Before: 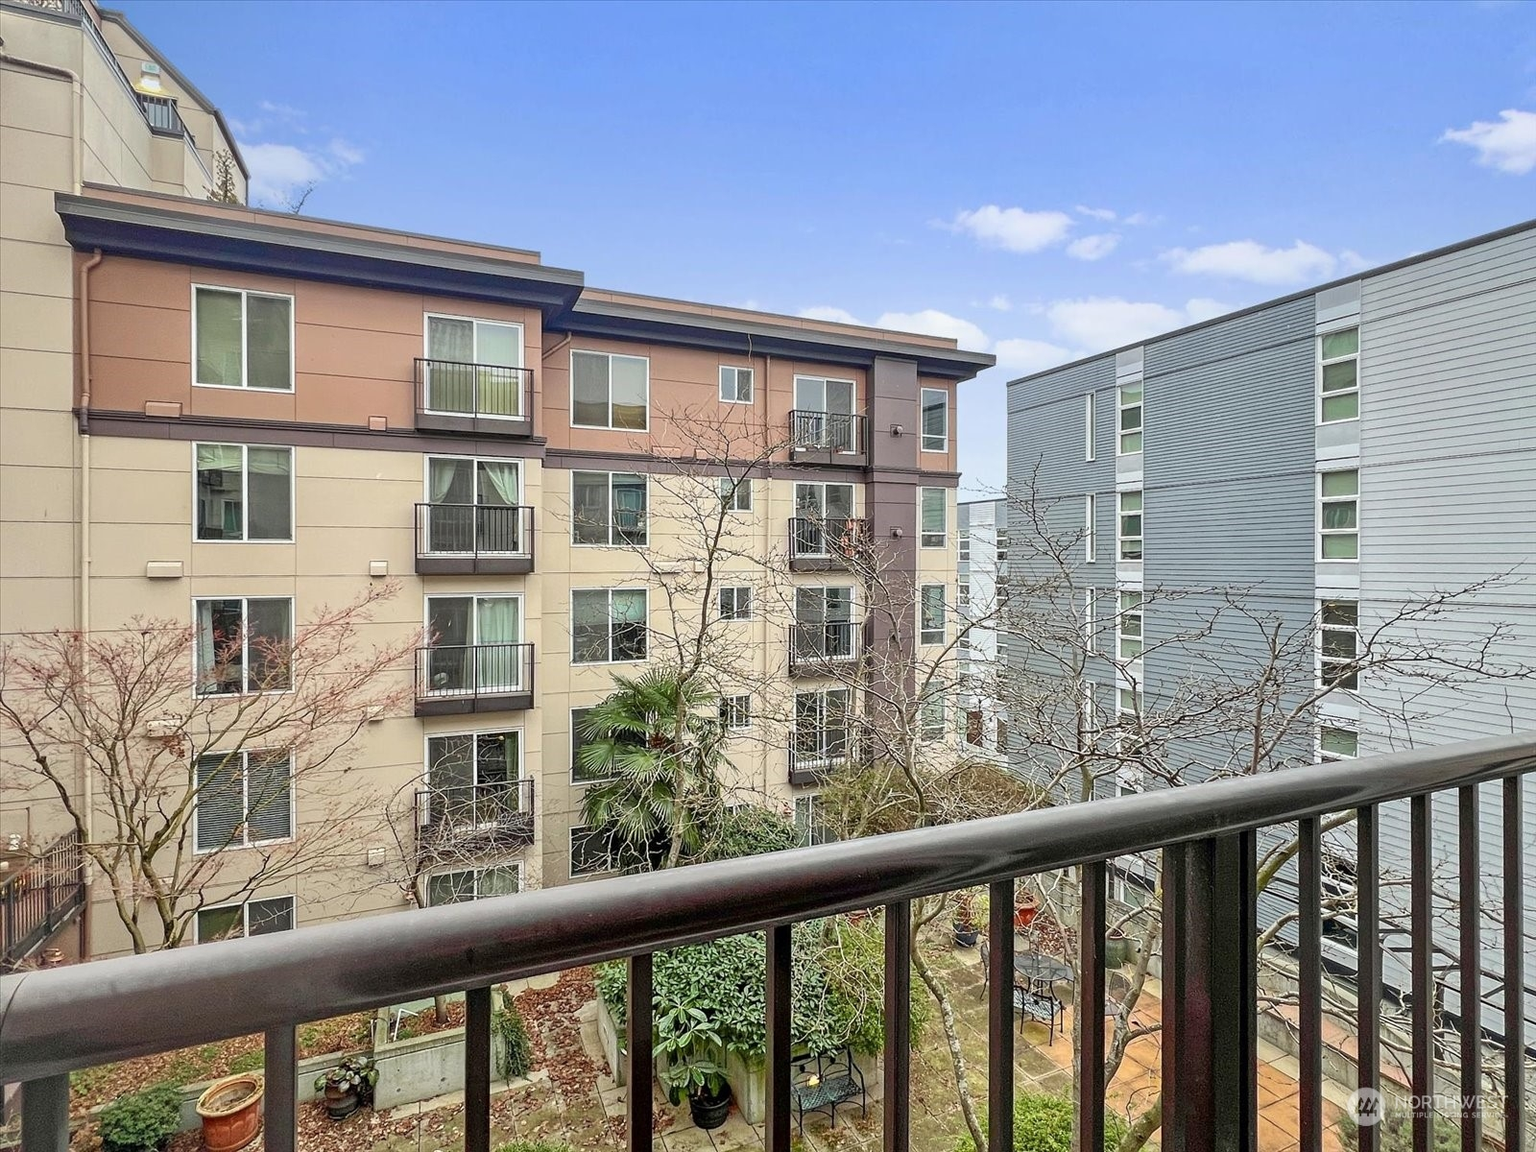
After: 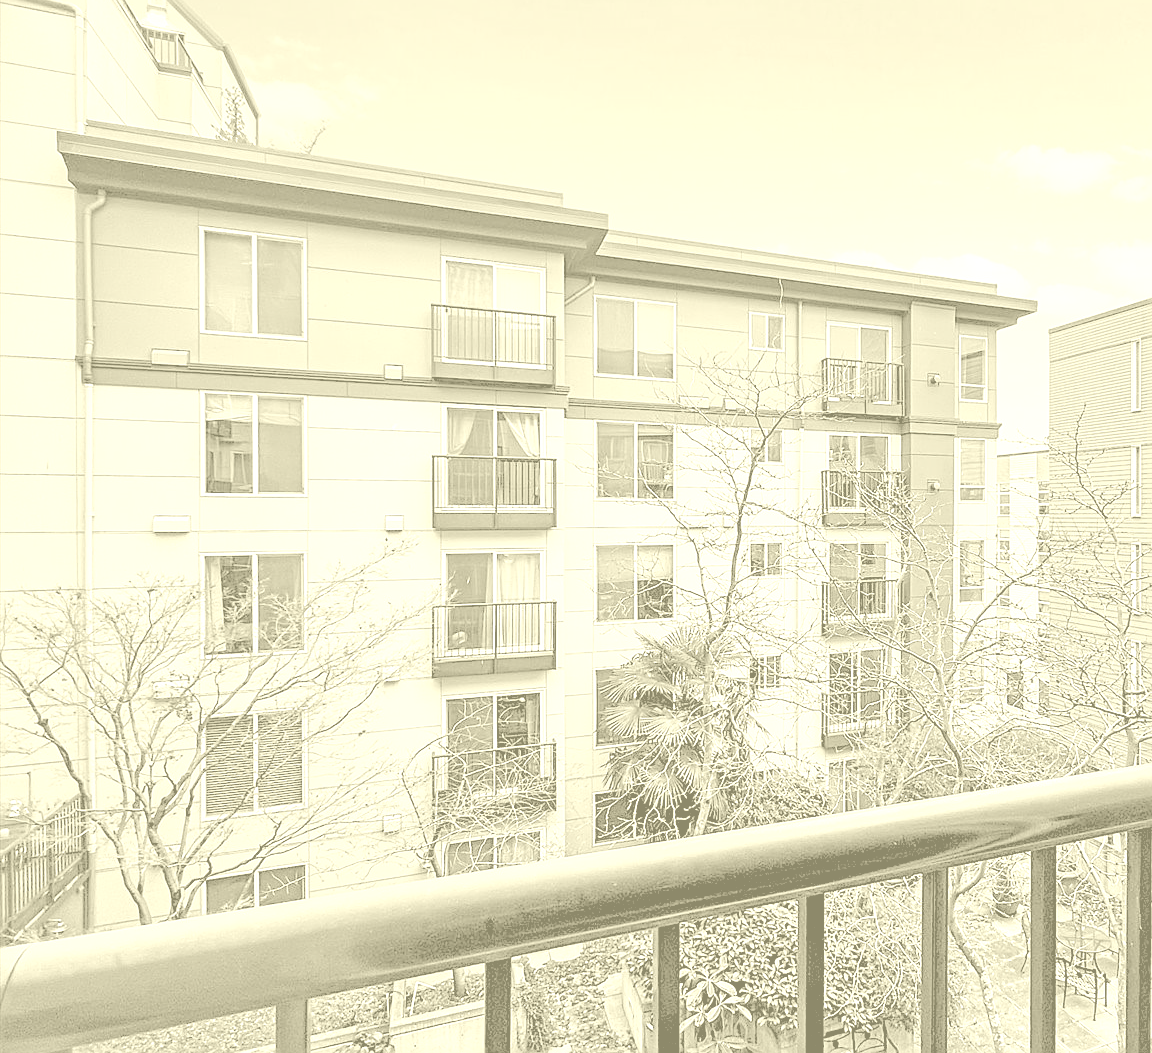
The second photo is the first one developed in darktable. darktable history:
crop: top 5.803%, right 27.864%, bottom 5.804%
rgb levels: preserve colors sum RGB, levels [[0.038, 0.433, 0.934], [0, 0.5, 1], [0, 0.5, 1]]
exposure: exposure 0.943 EV, compensate highlight preservation false
colorize: hue 43.2°, saturation 40%, version 1
sharpen: on, module defaults
